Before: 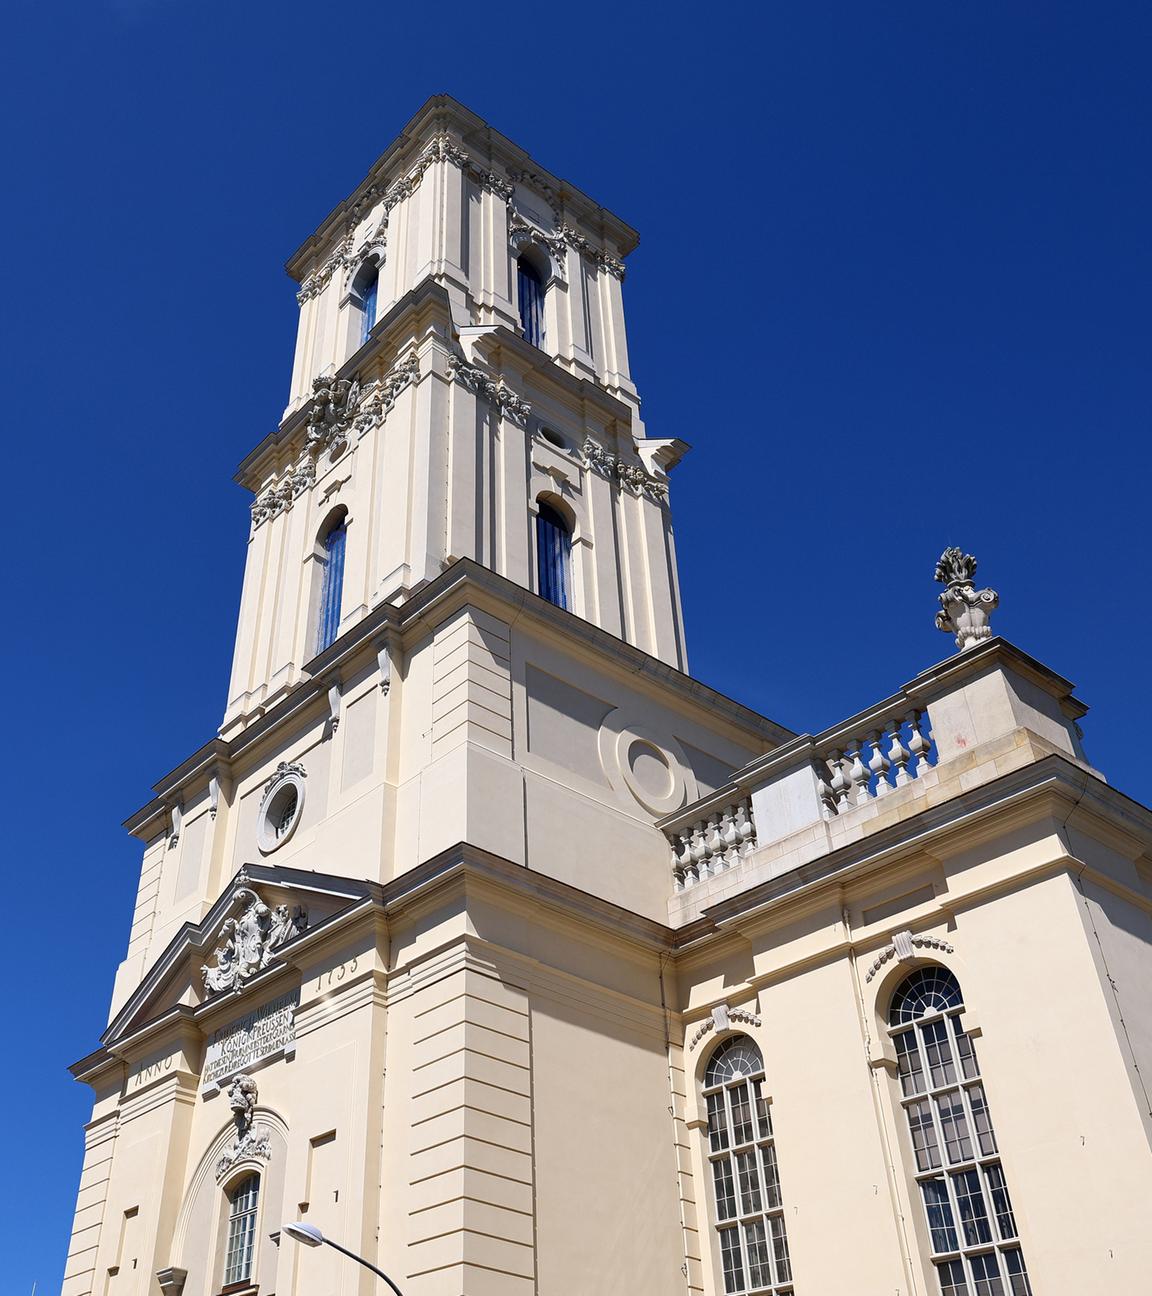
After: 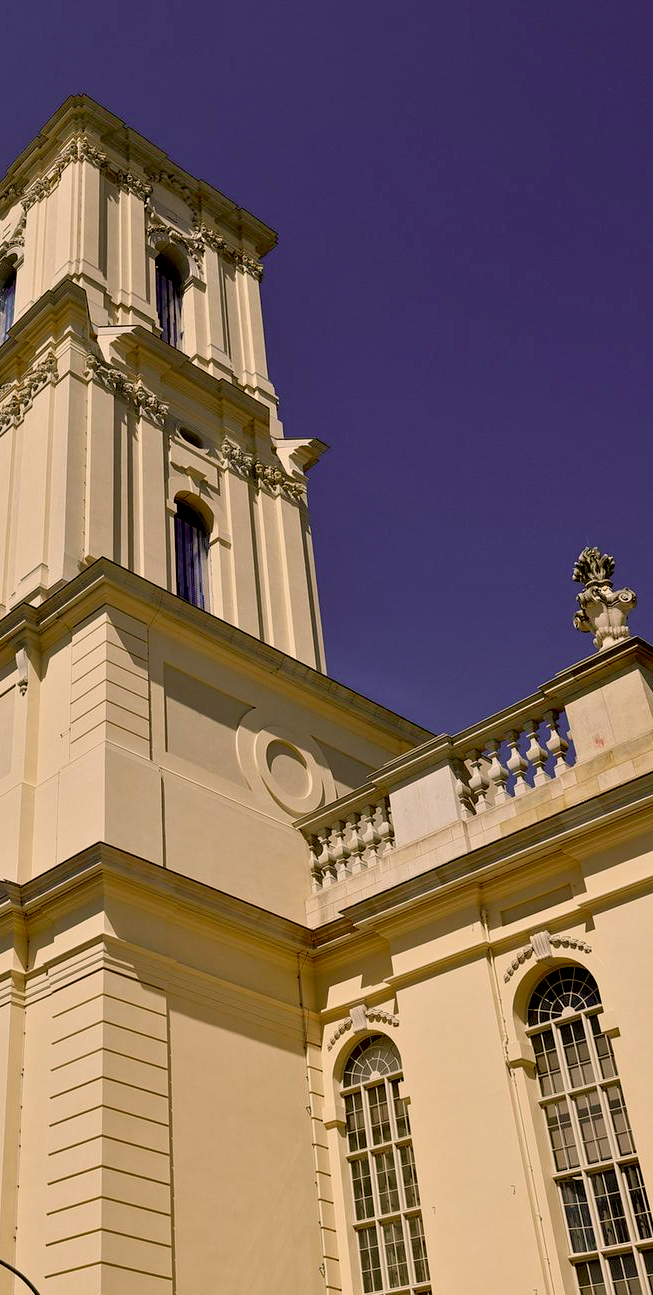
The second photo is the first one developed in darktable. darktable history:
crop: left 31.425%, top 0.003%, right 11.815%
tone equalizer: -8 EV 0.983 EV, -7 EV 0.962 EV, -6 EV 0.962 EV, -5 EV 0.968 EV, -4 EV 1.01 EV, -3 EV 0.742 EV, -2 EV 0.527 EV, -1 EV 0.229 EV
exposure: black level correction 0.009, exposure -0.615 EV, compensate exposure bias true, compensate highlight preservation false
color correction: highlights a* 8.48, highlights b* 15.63, shadows a* -0.561, shadows b* 27.07
